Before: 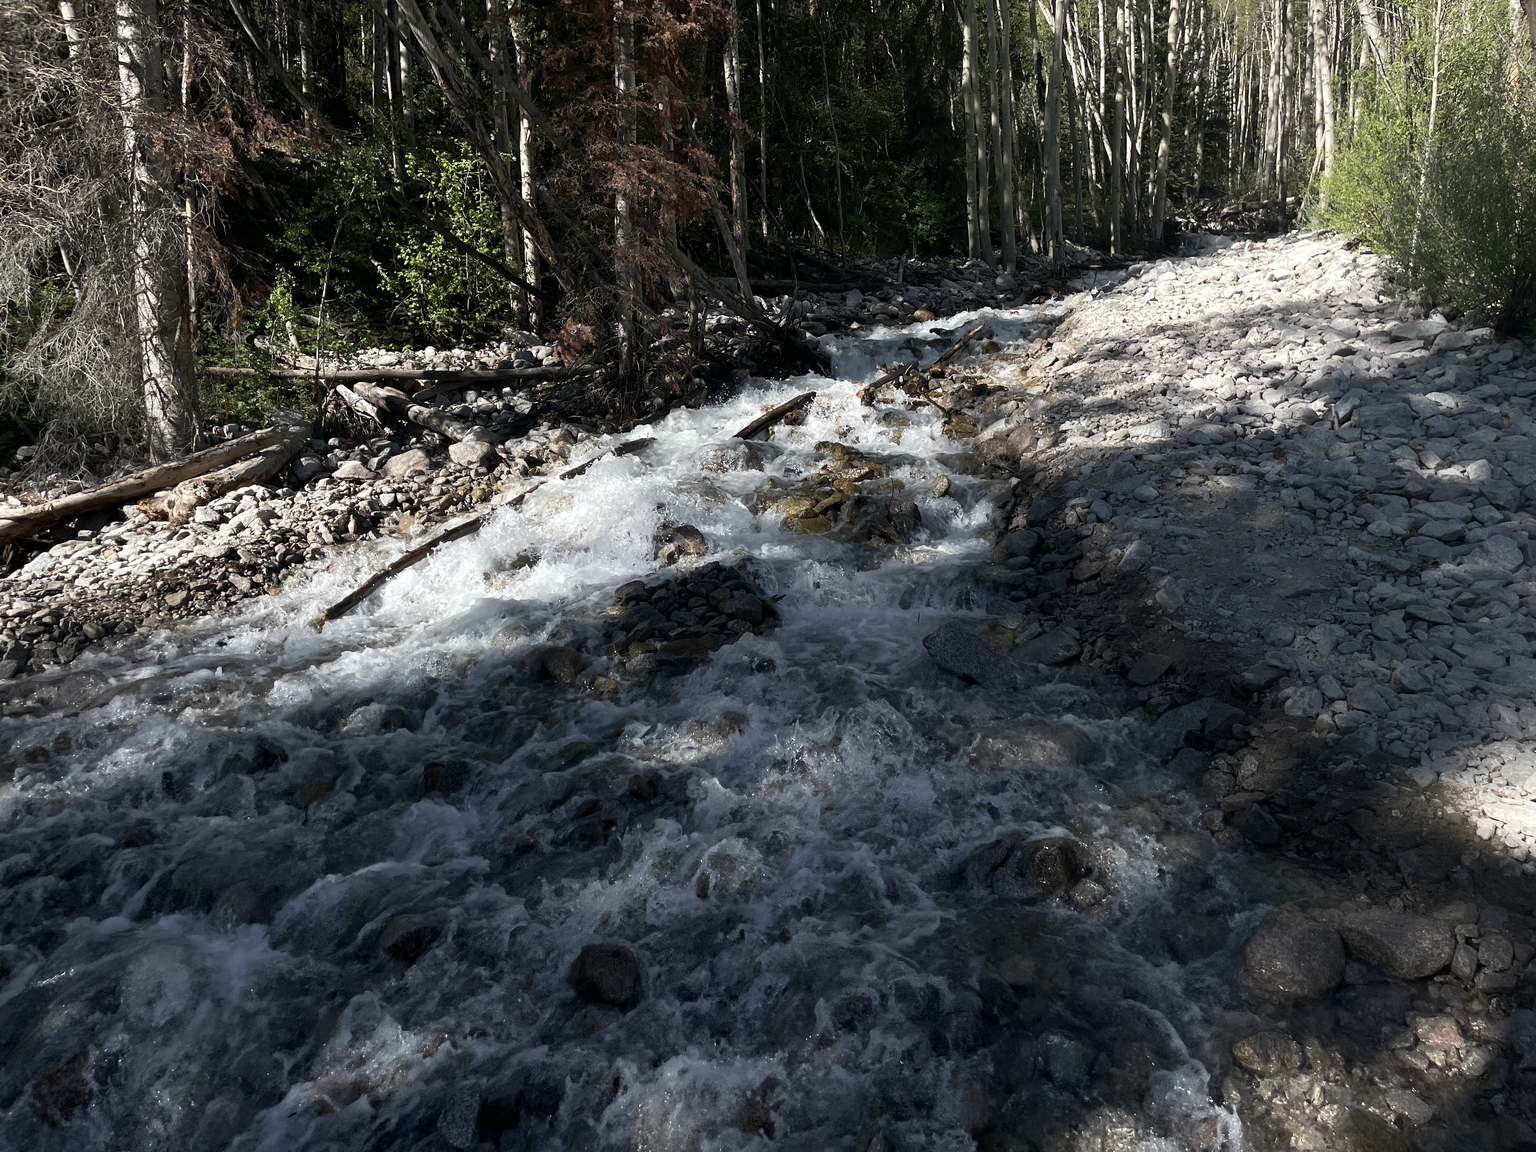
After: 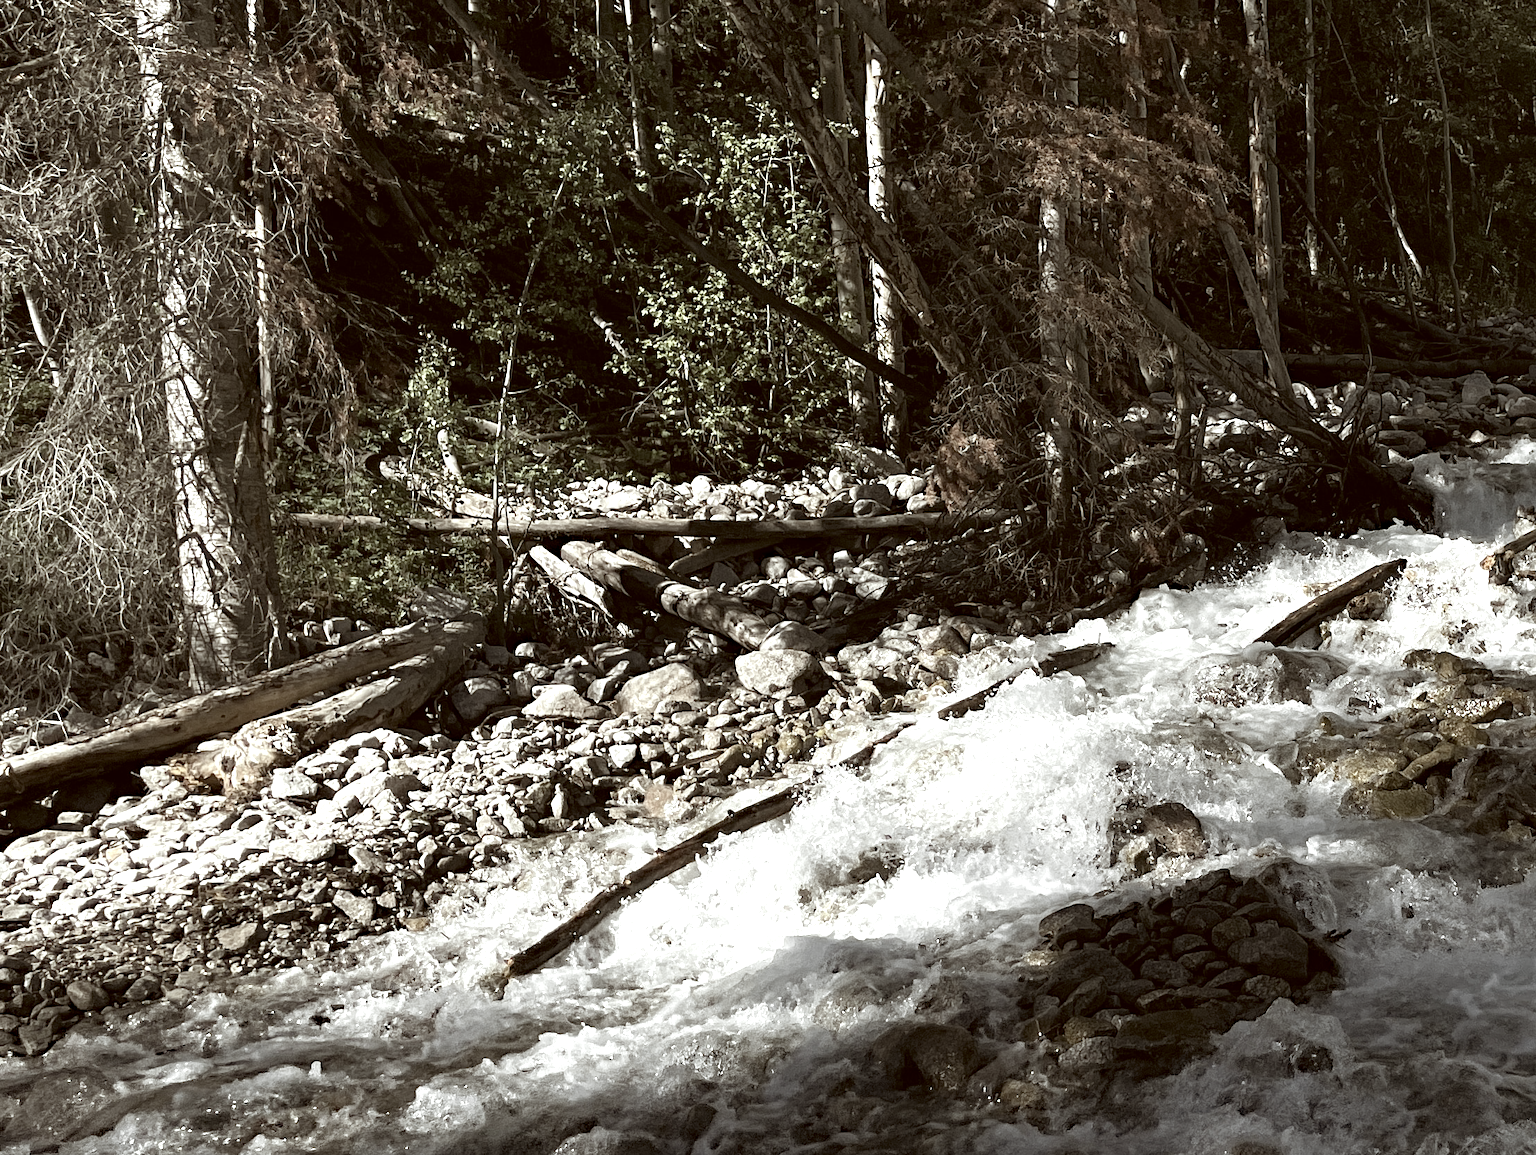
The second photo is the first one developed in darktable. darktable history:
exposure: black level correction 0, exposure 0.7 EV, compensate exposure bias true, compensate highlight preservation false
color correction: highlights a* -5.3, highlights b* 9.8, shadows a* 9.8, shadows b* 24.26
color zones: curves: ch0 [(0, 0.613) (0.01, 0.613) (0.245, 0.448) (0.498, 0.529) (0.642, 0.665) (0.879, 0.777) (0.99, 0.613)]; ch1 [(0, 0.035) (0.121, 0.189) (0.259, 0.197) (0.415, 0.061) (0.589, 0.022) (0.732, 0.022) (0.857, 0.026) (0.991, 0.053)]
crop and rotate: left 3.047%, top 7.509%, right 42.236%, bottom 37.598%
haze removal: strength 0.29, distance 0.25, compatibility mode true, adaptive false
